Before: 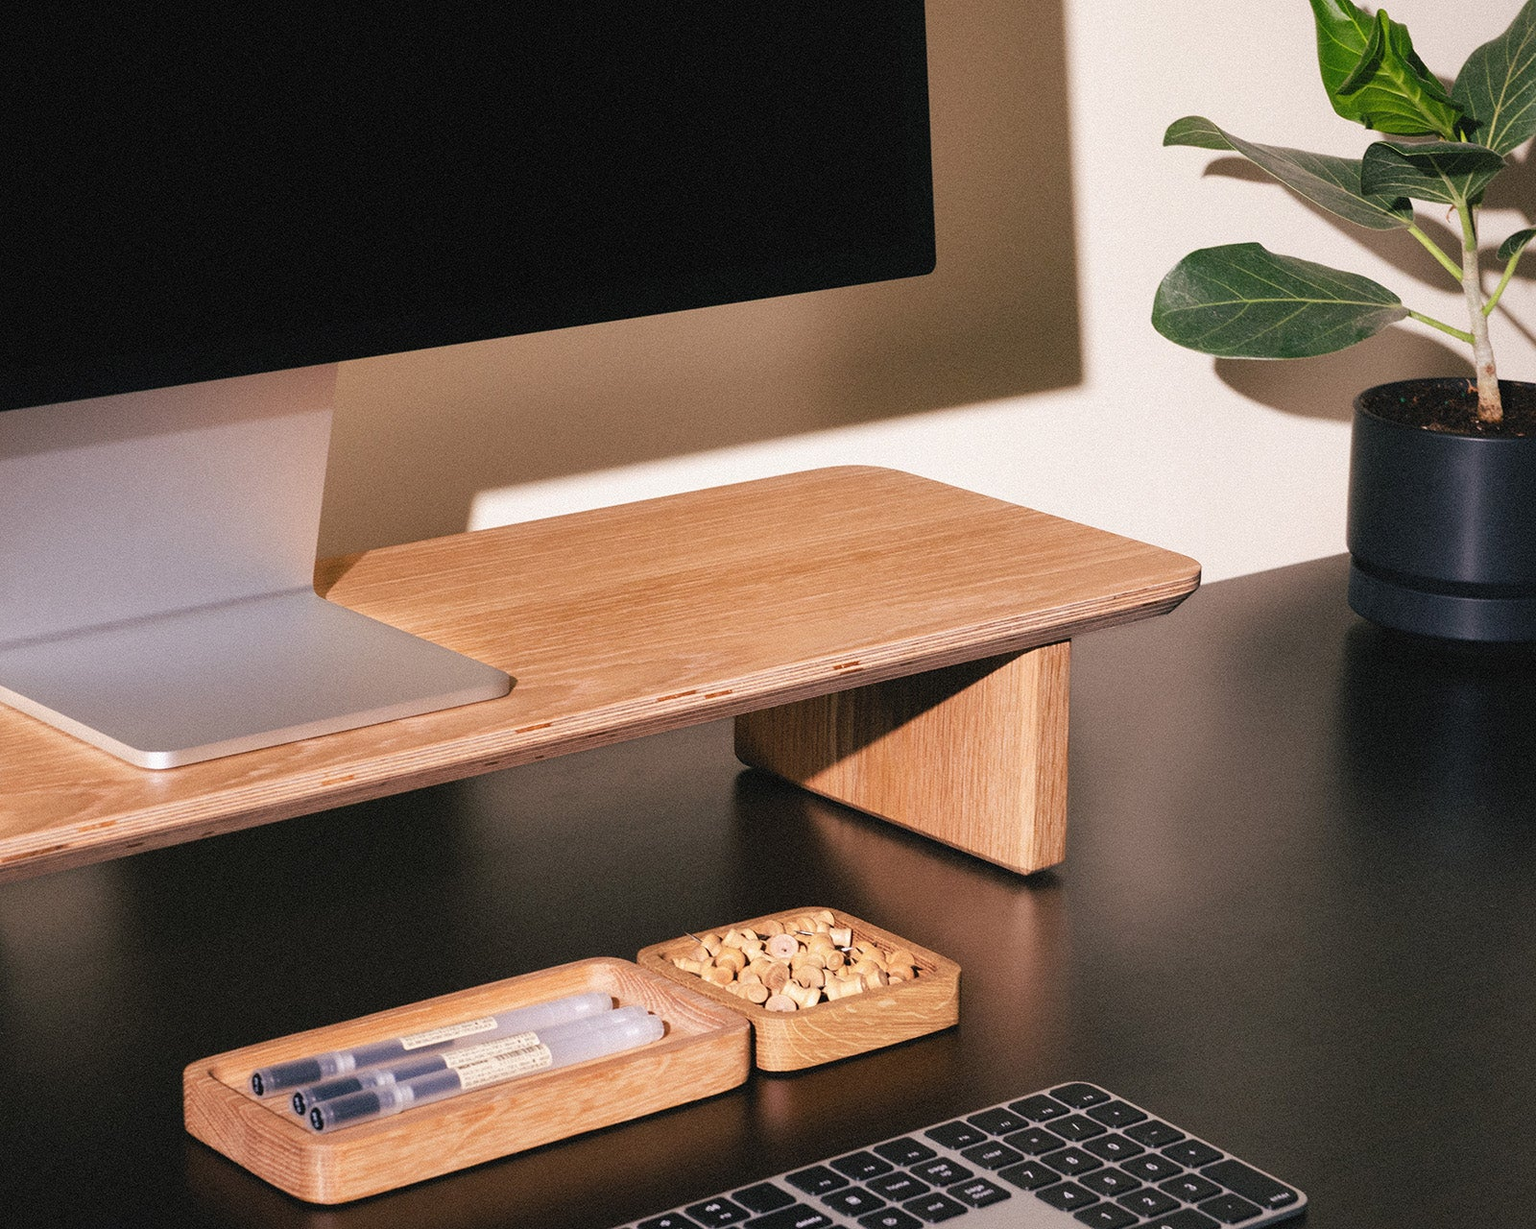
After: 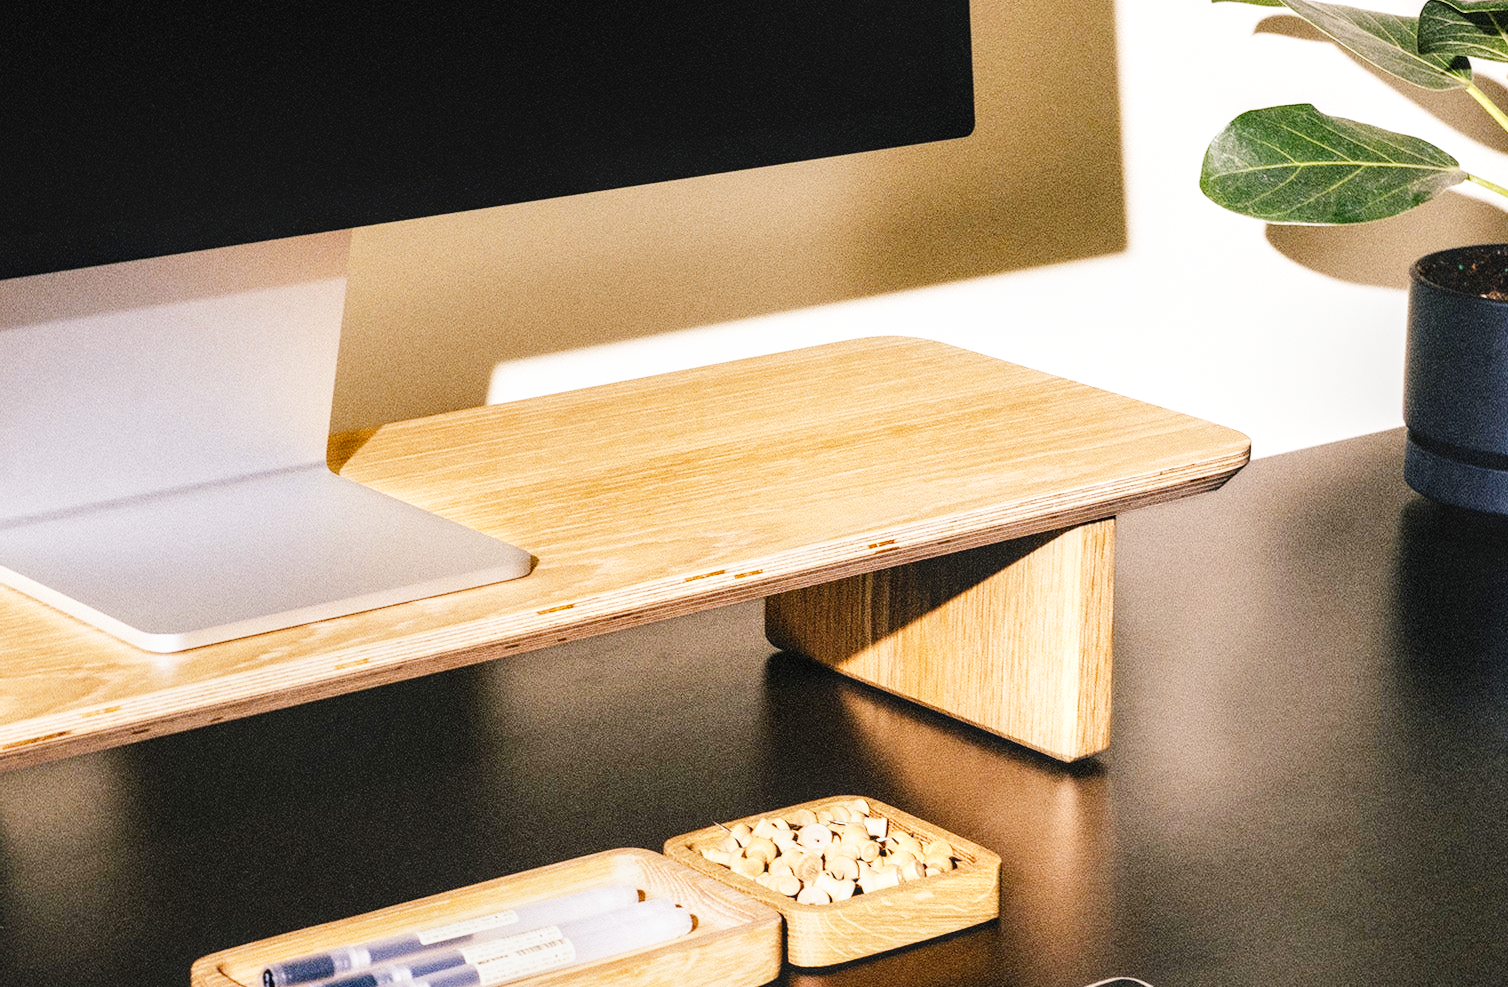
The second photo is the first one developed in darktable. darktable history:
color contrast: green-magenta contrast 0.8, blue-yellow contrast 1.1, unbound 0
base curve: curves: ch0 [(0, 0.003) (0.001, 0.002) (0.006, 0.004) (0.02, 0.022) (0.048, 0.086) (0.094, 0.234) (0.162, 0.431) (0.258, 0.629) (0.385, 0.8) (0.548, 0.918) (0.751, 0.988) (1, 1)], preserve colors none
local contrast: on, module defaults
crop and rotate: angle 0.03°, top 11.643%, right 5.651%, bottom 11.189%
